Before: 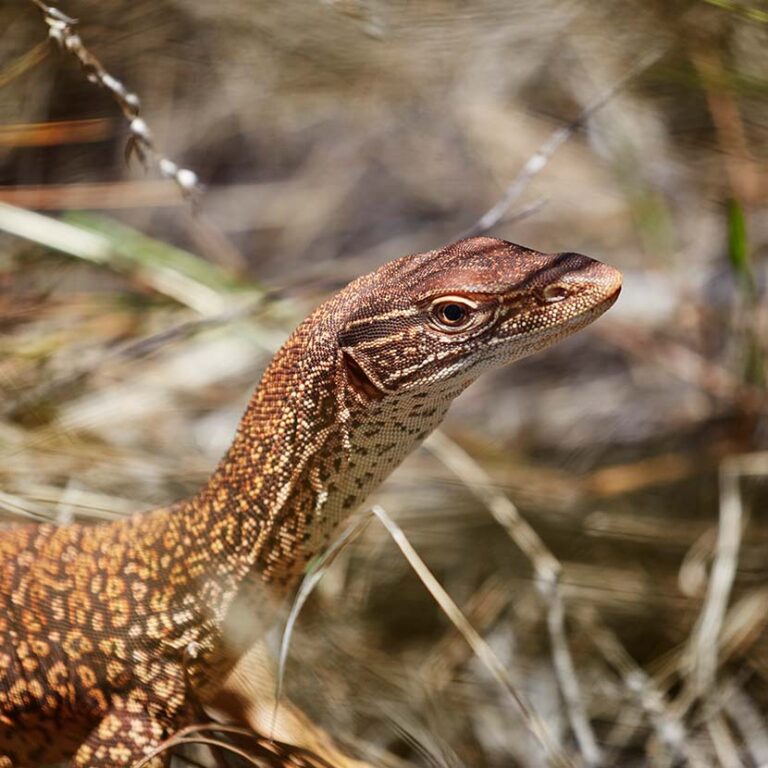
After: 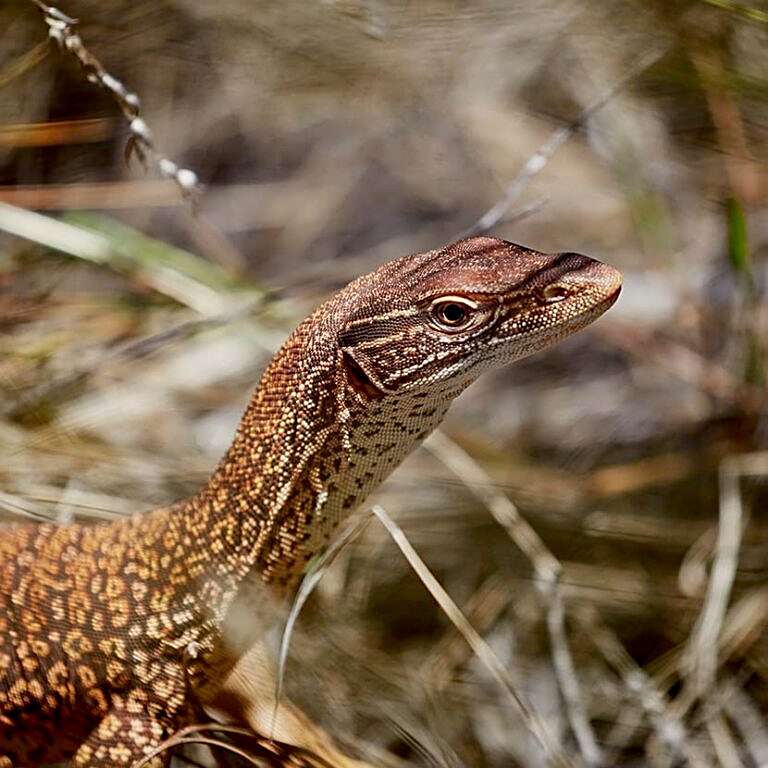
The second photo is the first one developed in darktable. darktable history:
sharpen: on, module defaults
exposure: black level correction 0.009, exposure -0.159 EV, compensate highlight preservation false
